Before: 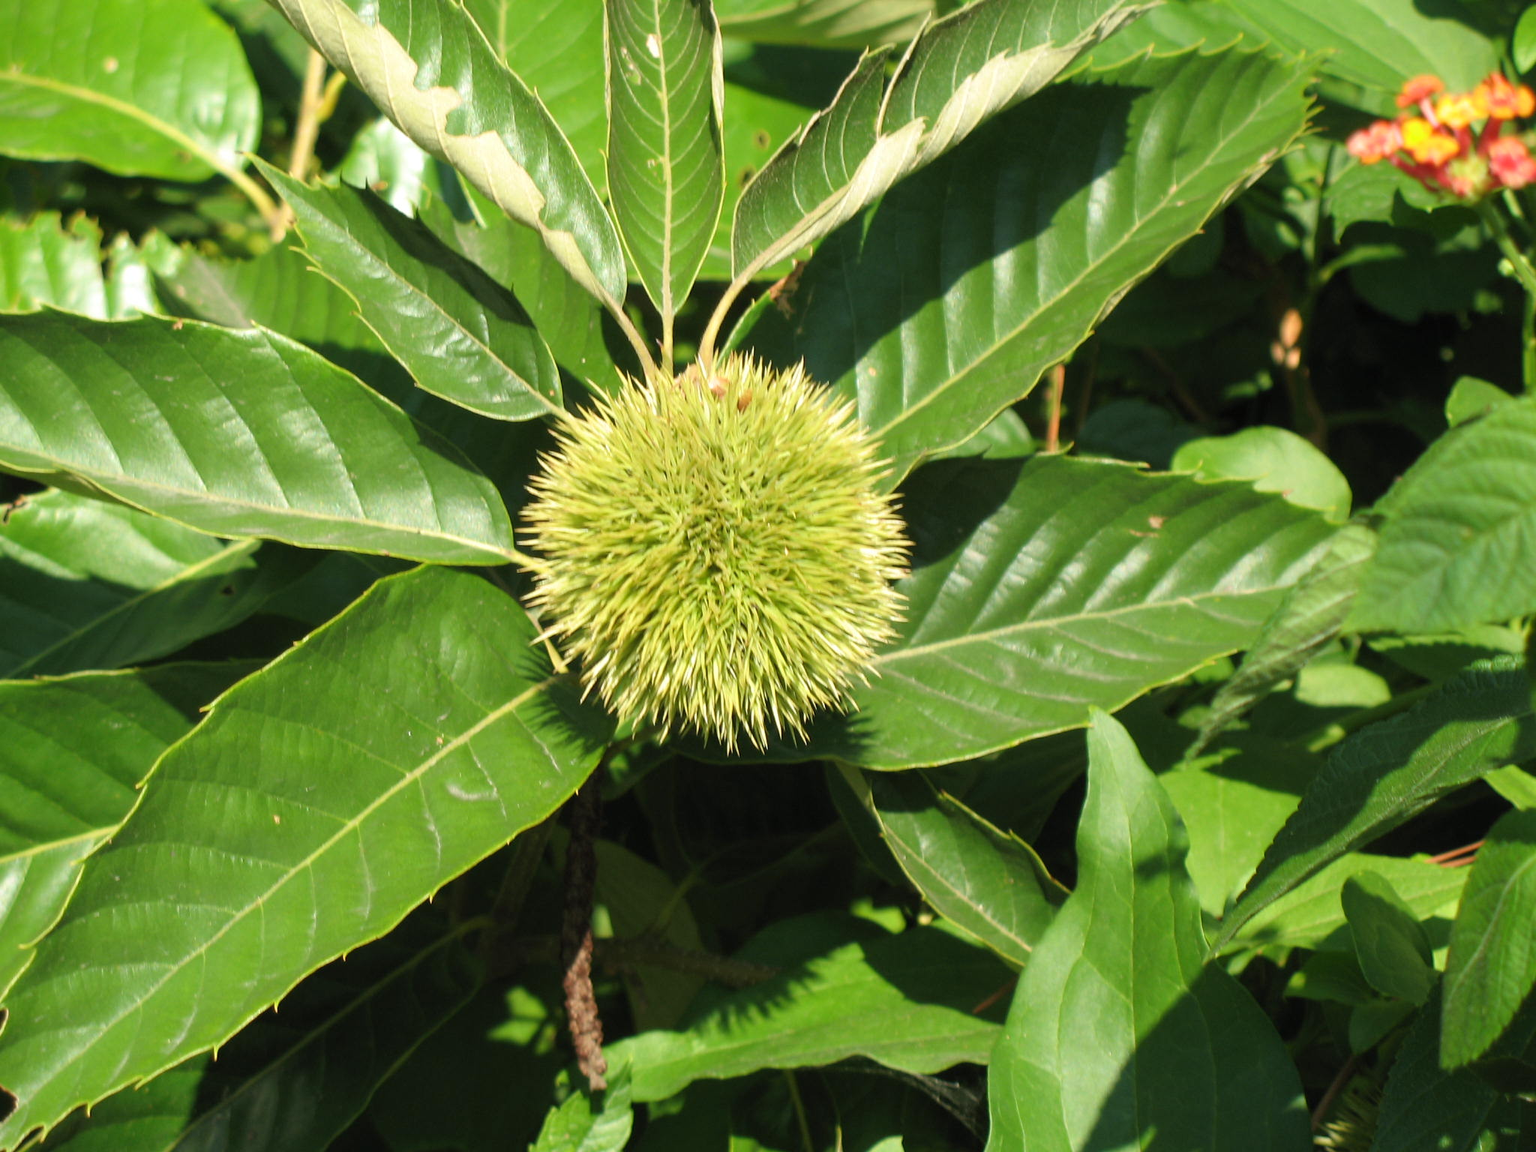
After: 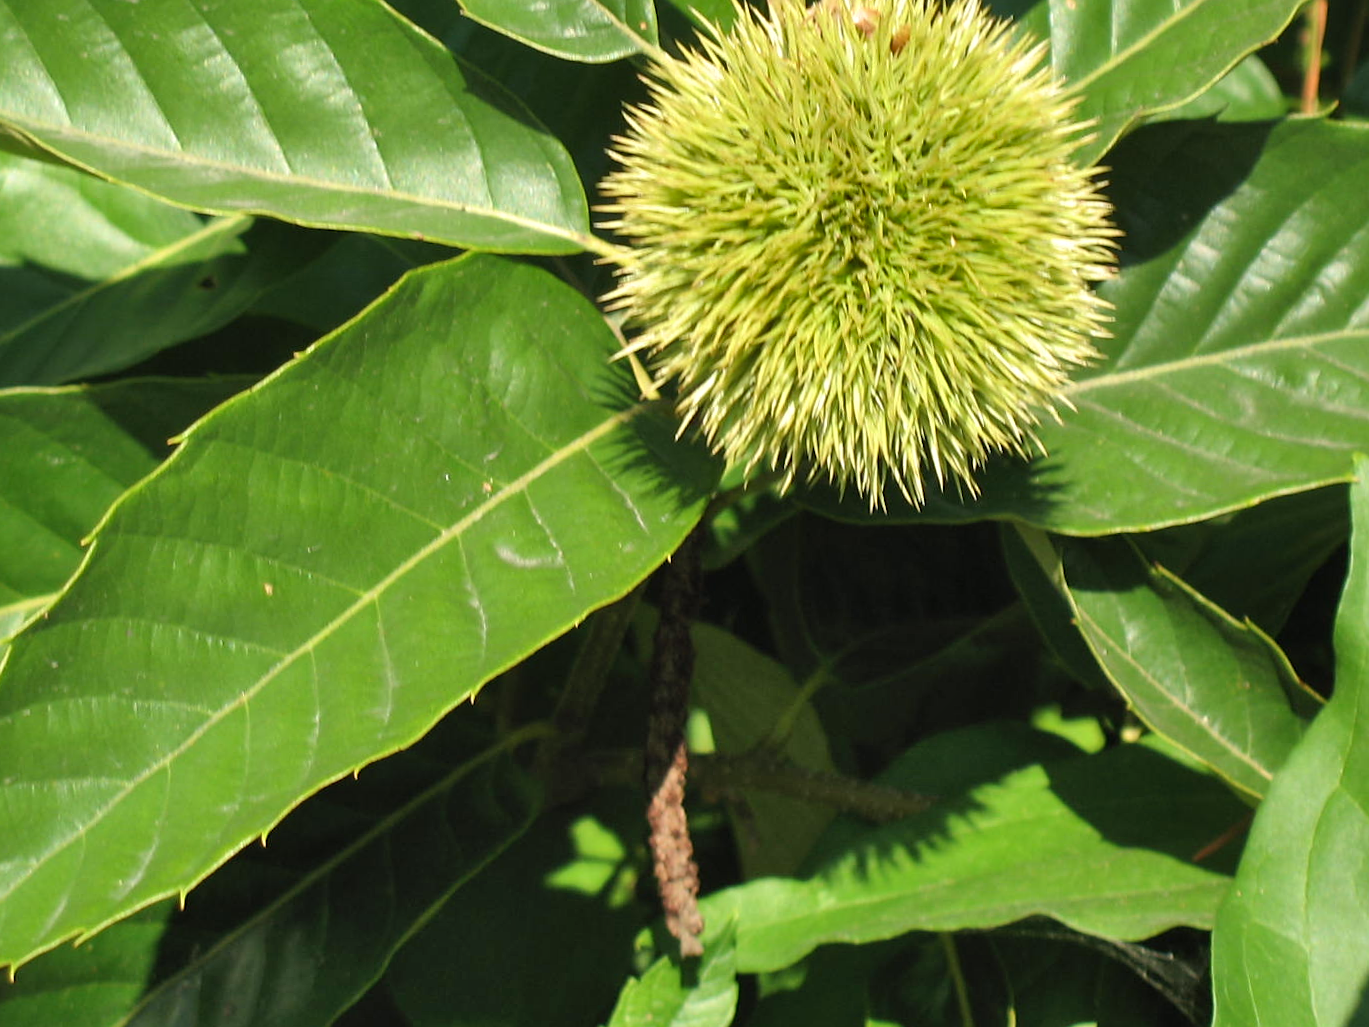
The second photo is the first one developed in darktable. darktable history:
sharpen: amount 0.2
crop and rotate: angle -0.82°, left 3.85%, top 31.828%, right 27.992%
shadows and highlights: white point adjustment 1, soften with gaussian
